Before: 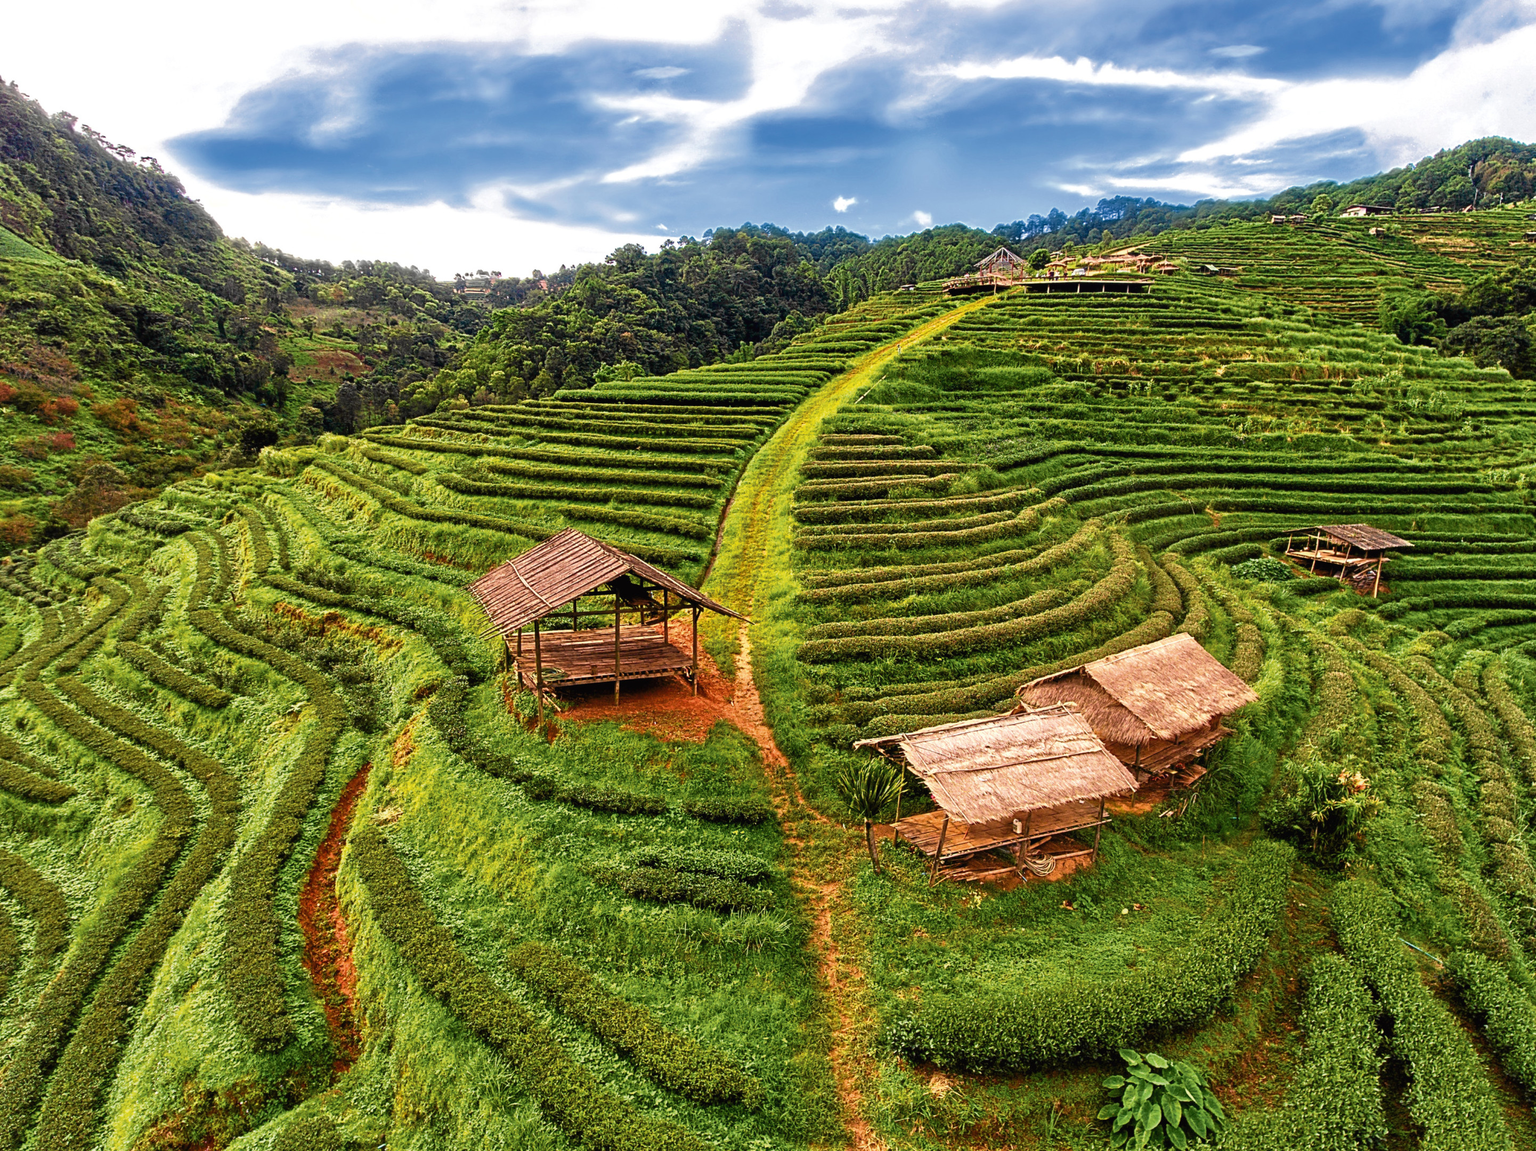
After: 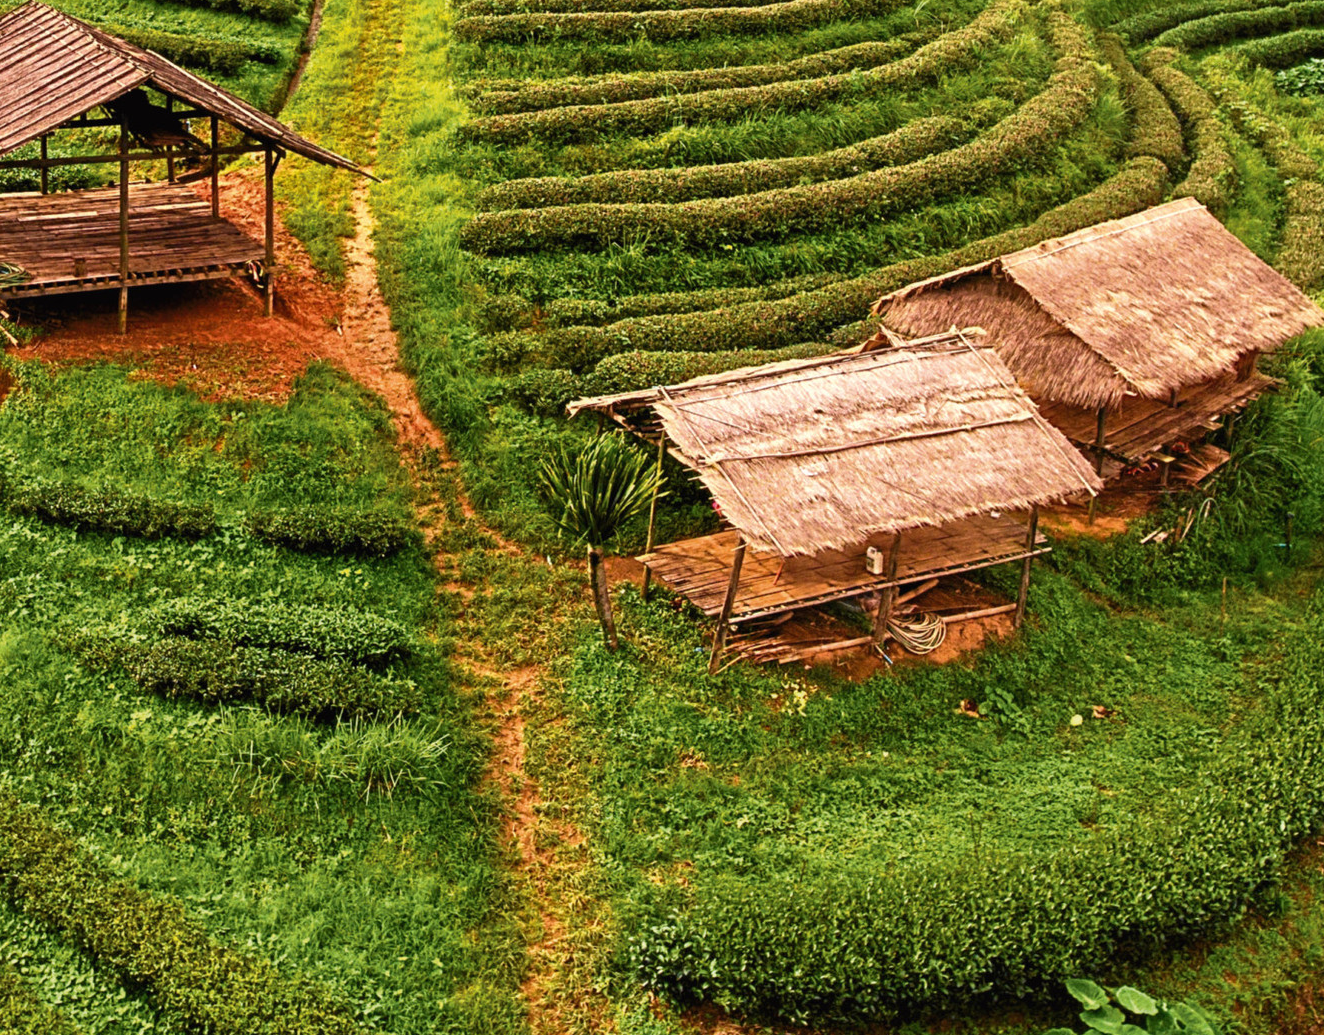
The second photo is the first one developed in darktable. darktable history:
crop: left 35.924%, top 45.868%, right 18.119%, bottom 5.992%
